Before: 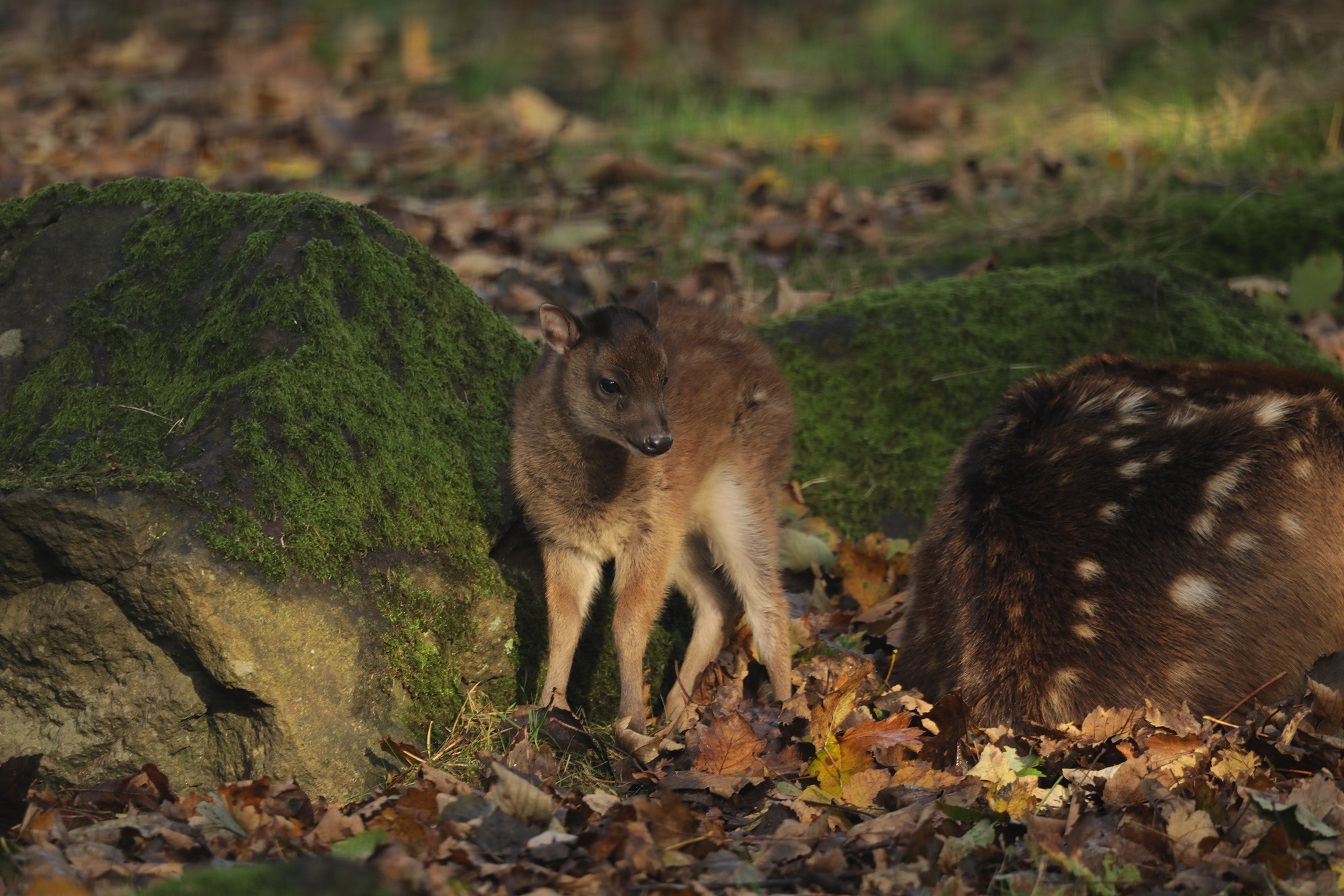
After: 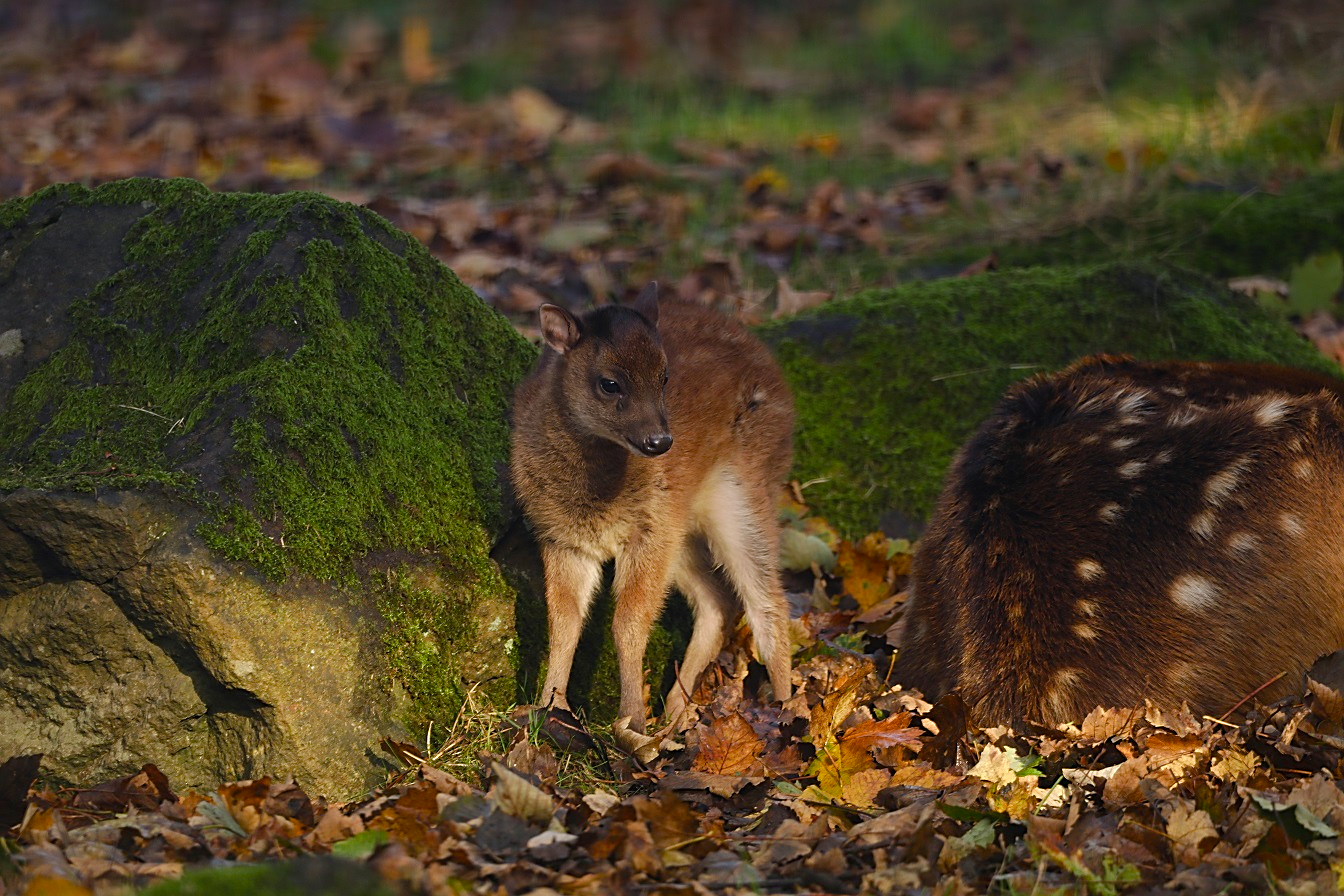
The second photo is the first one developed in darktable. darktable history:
sharpen: on, module defaults
graduated density: hue 238.83°, saturation 50%
color balance rgb: perceptual saturation grading › global saturation 25%, perceptual saturation grading › highlights -50%, perceptual saturation grading › shadows 30%, perceptual brilliance grading › global brilliance 12%, global vibrance 20%
